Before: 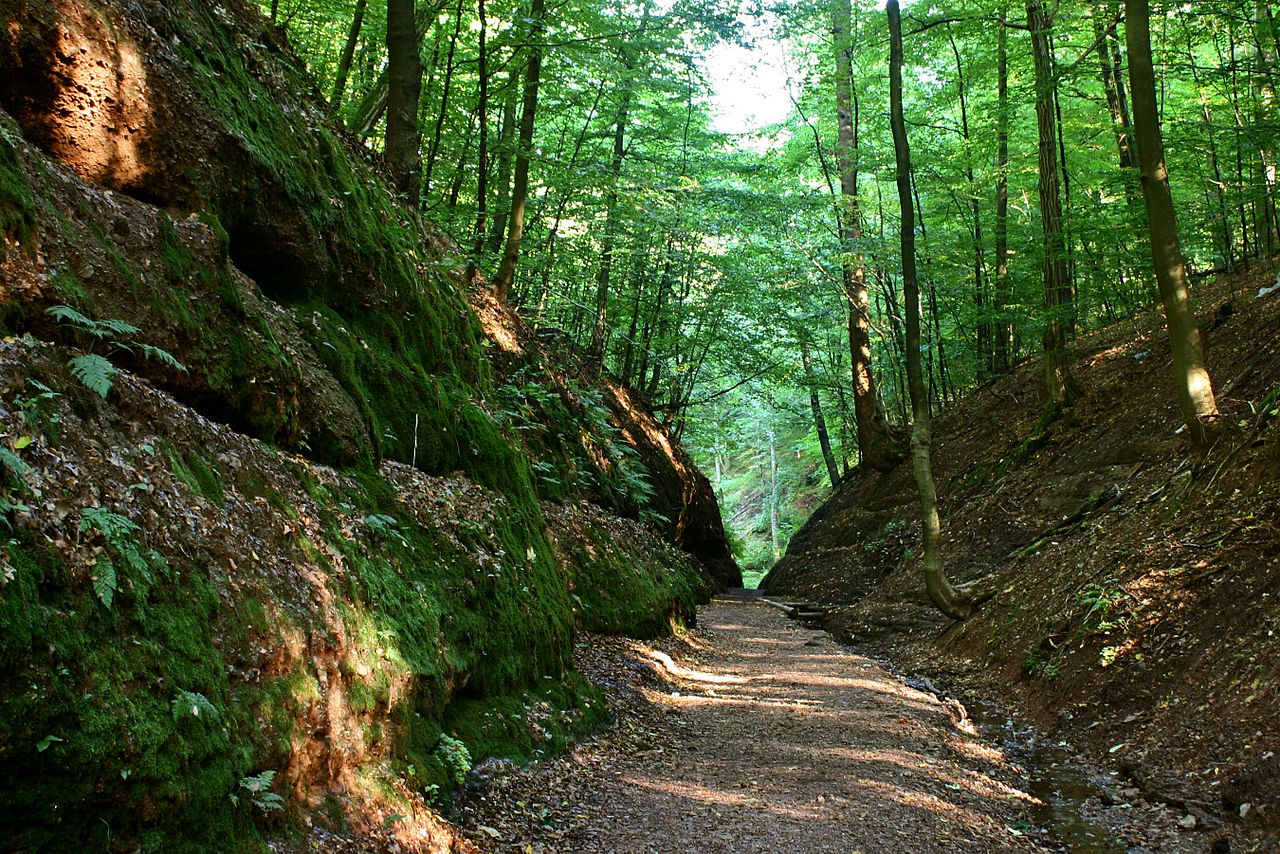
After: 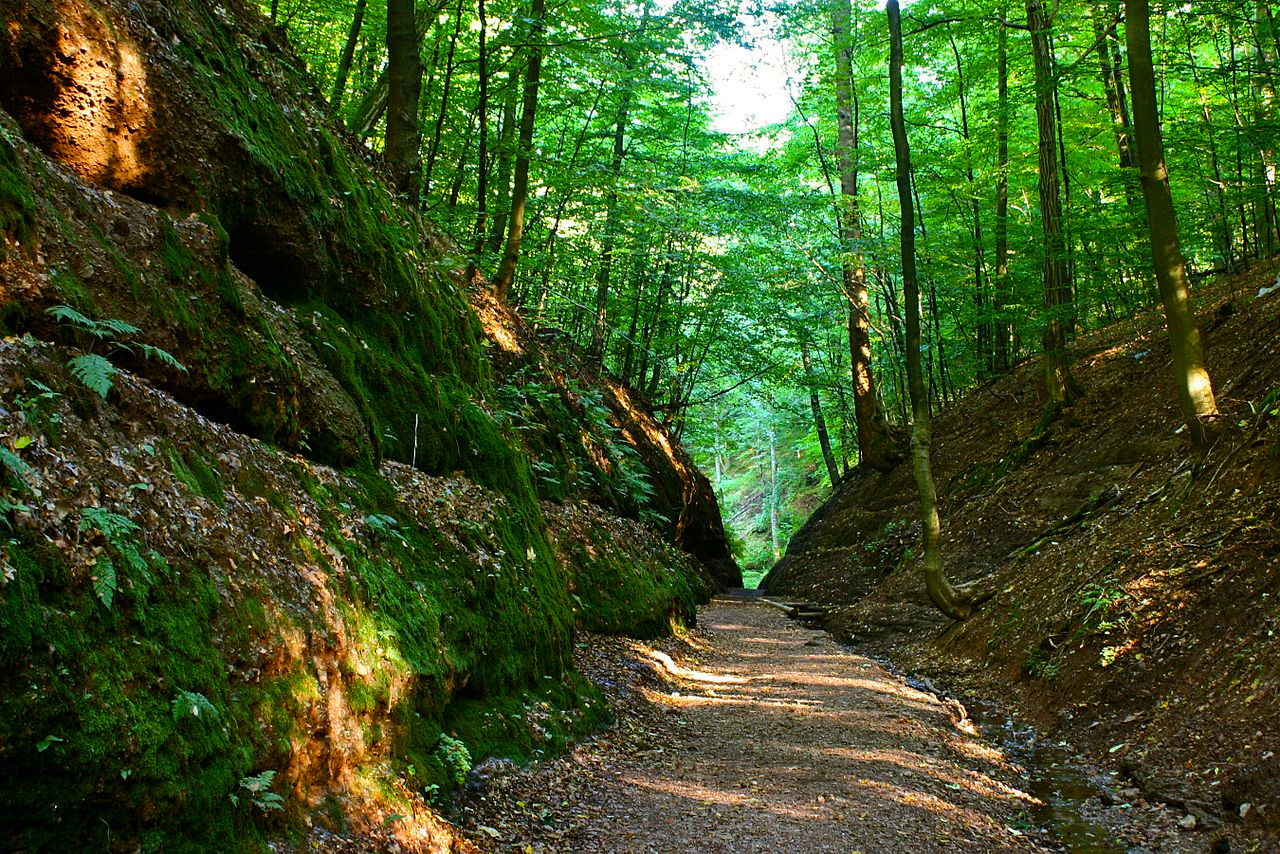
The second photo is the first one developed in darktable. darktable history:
color balance rgb: perceptual saturation grading › global saturation 25%, global vibrance 20%
grain: coarseness 0.09 ISO, strength 10%
